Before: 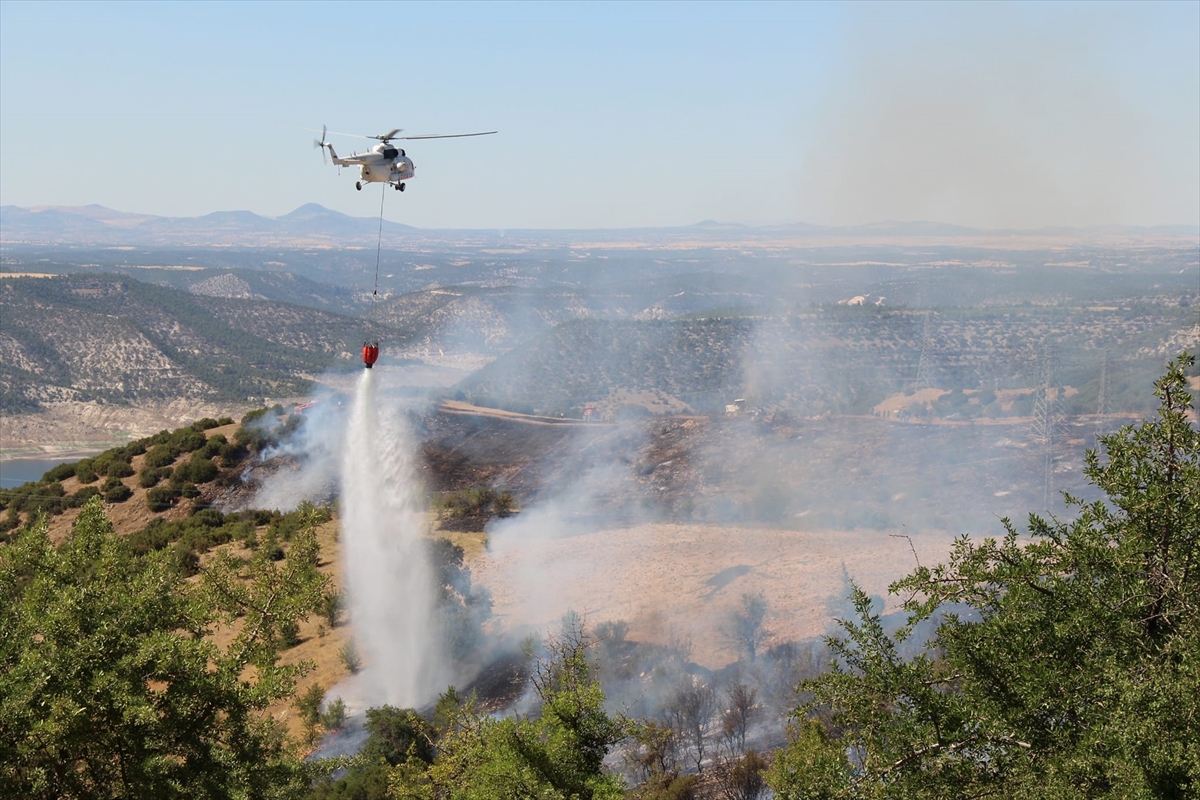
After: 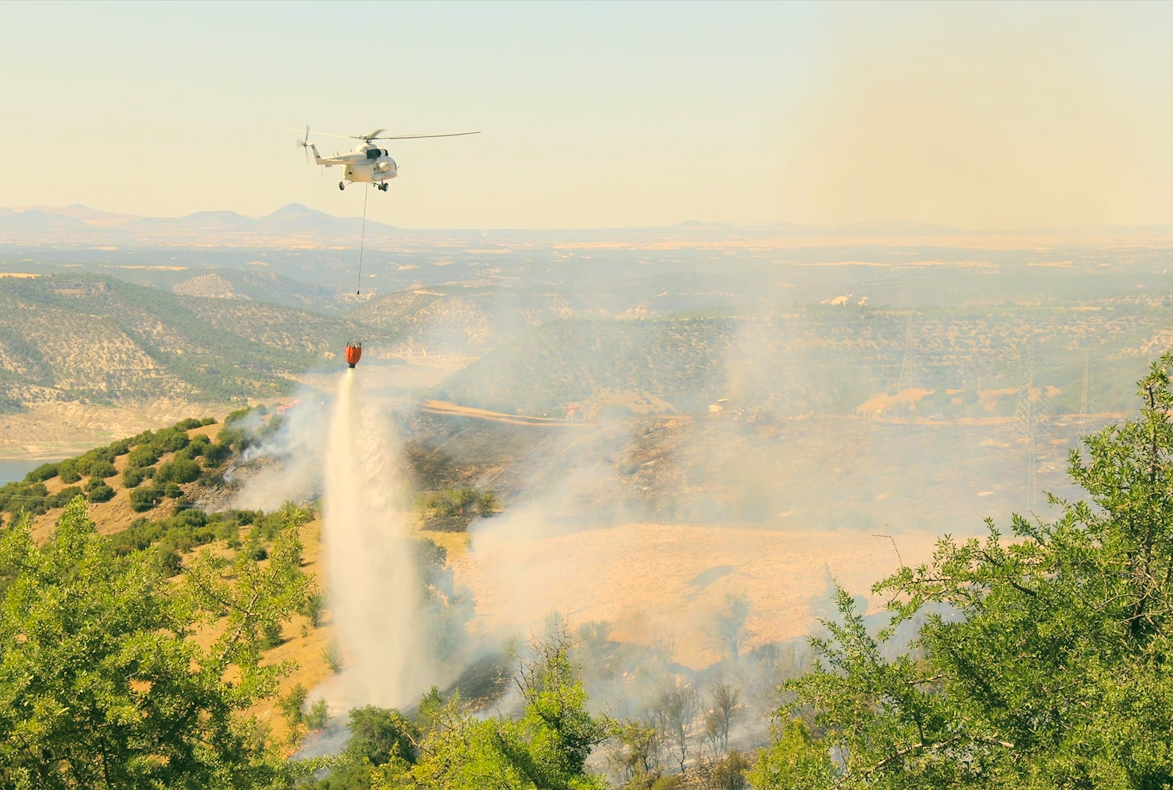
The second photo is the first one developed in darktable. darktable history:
crop and rotate: left 1.474%, right 0.719%, bottom 1.185%
color correction: highlights a* 4.94, highlights b* 23.77, shadows a* -15.84, shadows b* 3.86
color balance rgb: perceptual saturation grading › global saturation 0.6%, perceptual brilliance grading › mid-tones 10.588%, perceptual brilliance grading › shadows 15.642%, global vibrance 20%
contrast brightness saturation: brightness 0.275
exposure: exposure 0.082 EV, compensate highlight preservation false
